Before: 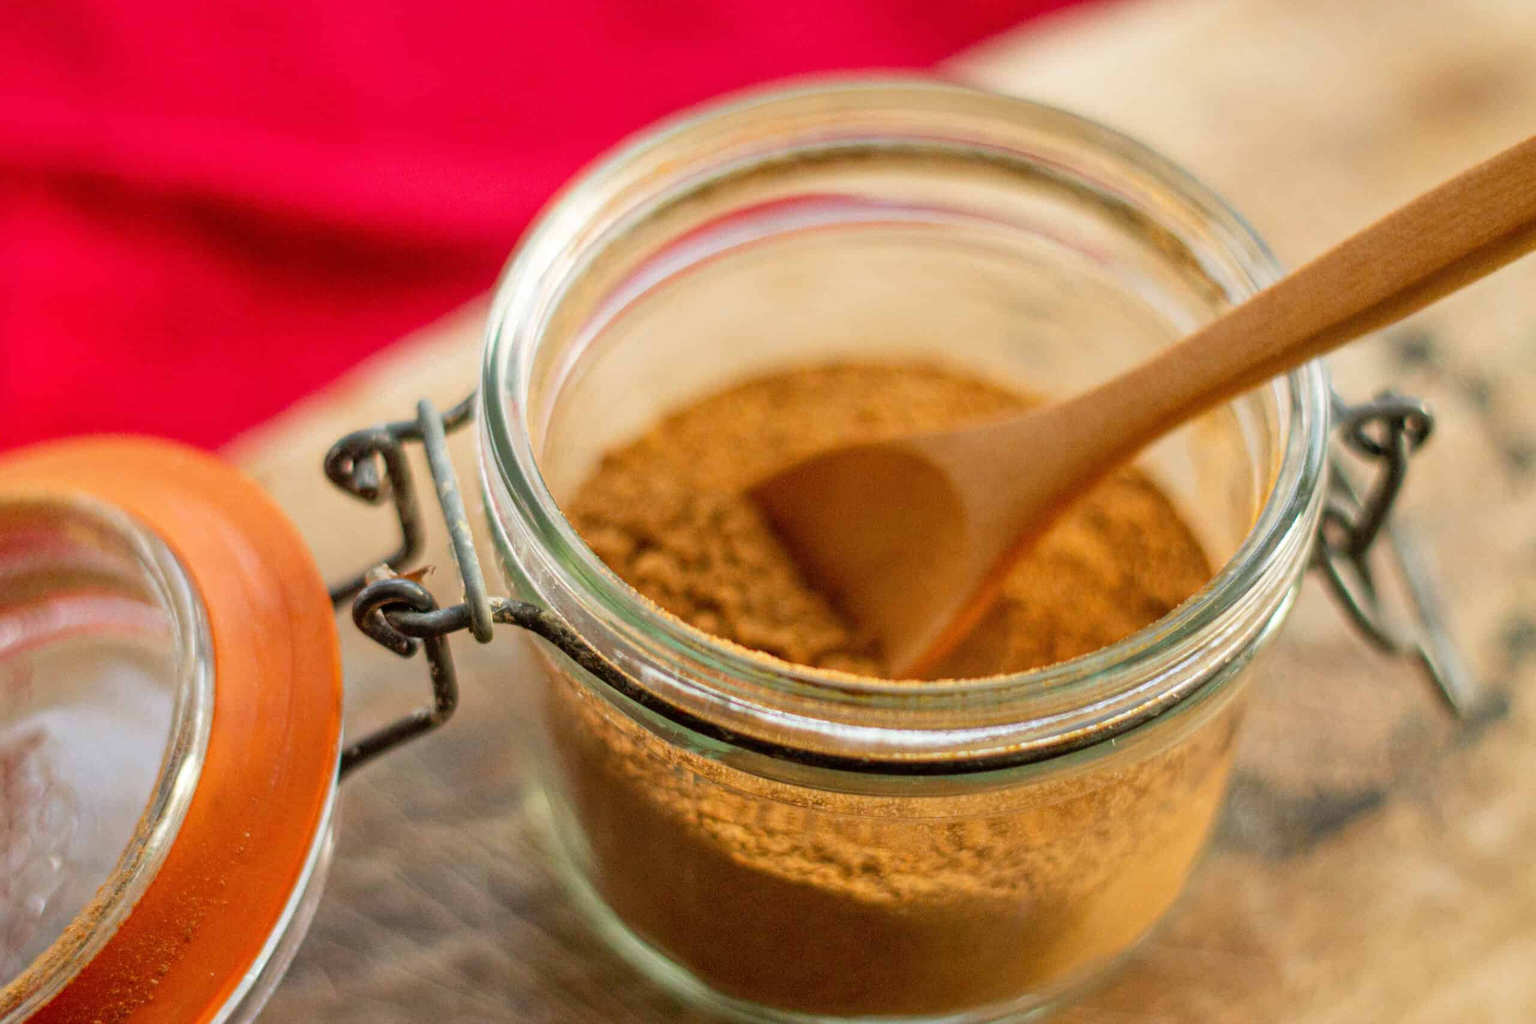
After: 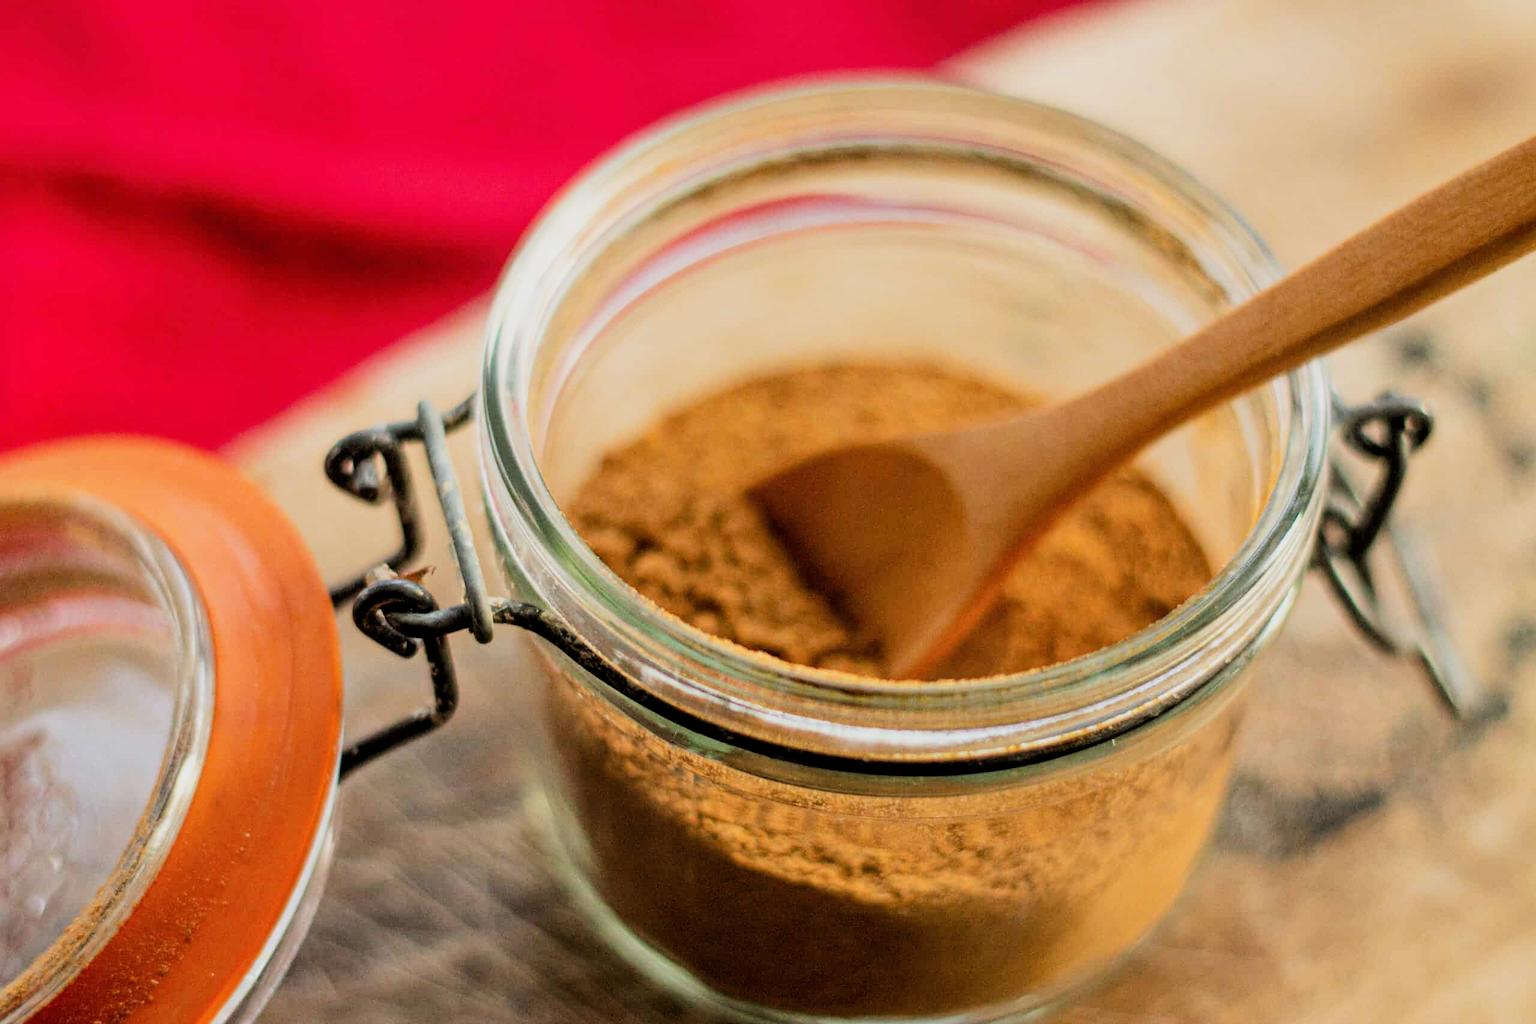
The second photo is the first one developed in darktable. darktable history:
filmic rgb: black relative exposure -4.98 EV, white relative exposure 3.98 EV, hardness 2.9, contrast 1.408
